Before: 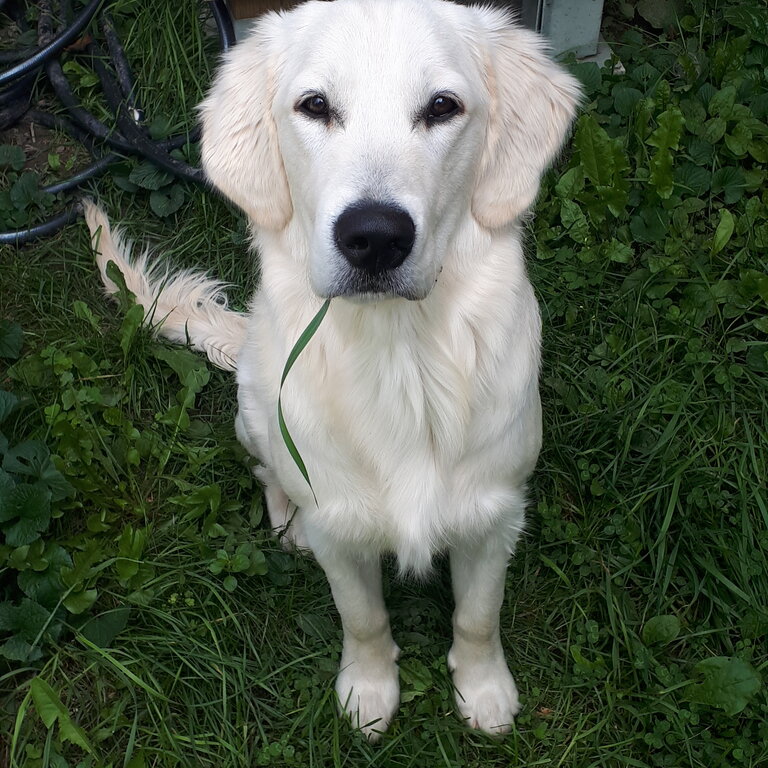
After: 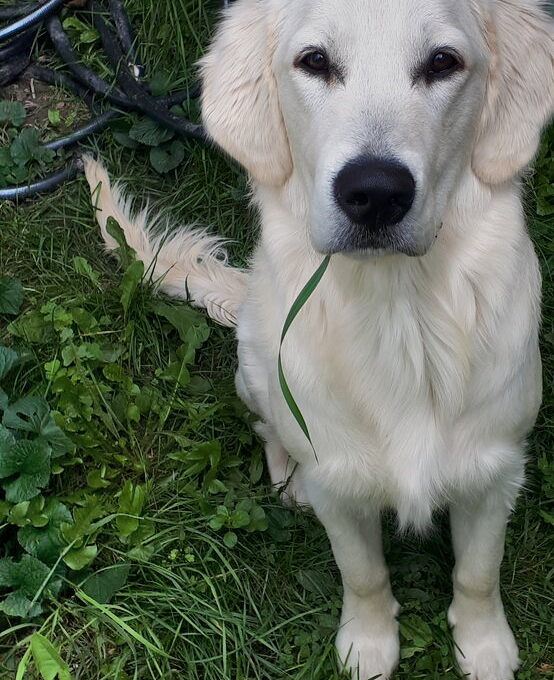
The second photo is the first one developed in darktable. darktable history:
exposure: black level correction 0.001, compensate exposure bias true, compensate highlight preservation false
shadows and highlights: shadows 82.16, white point adjustment -9.13, highlights -61.39, soften with gaussian
crop: top 5.79%, right 27.863%, bottom 5.579%
